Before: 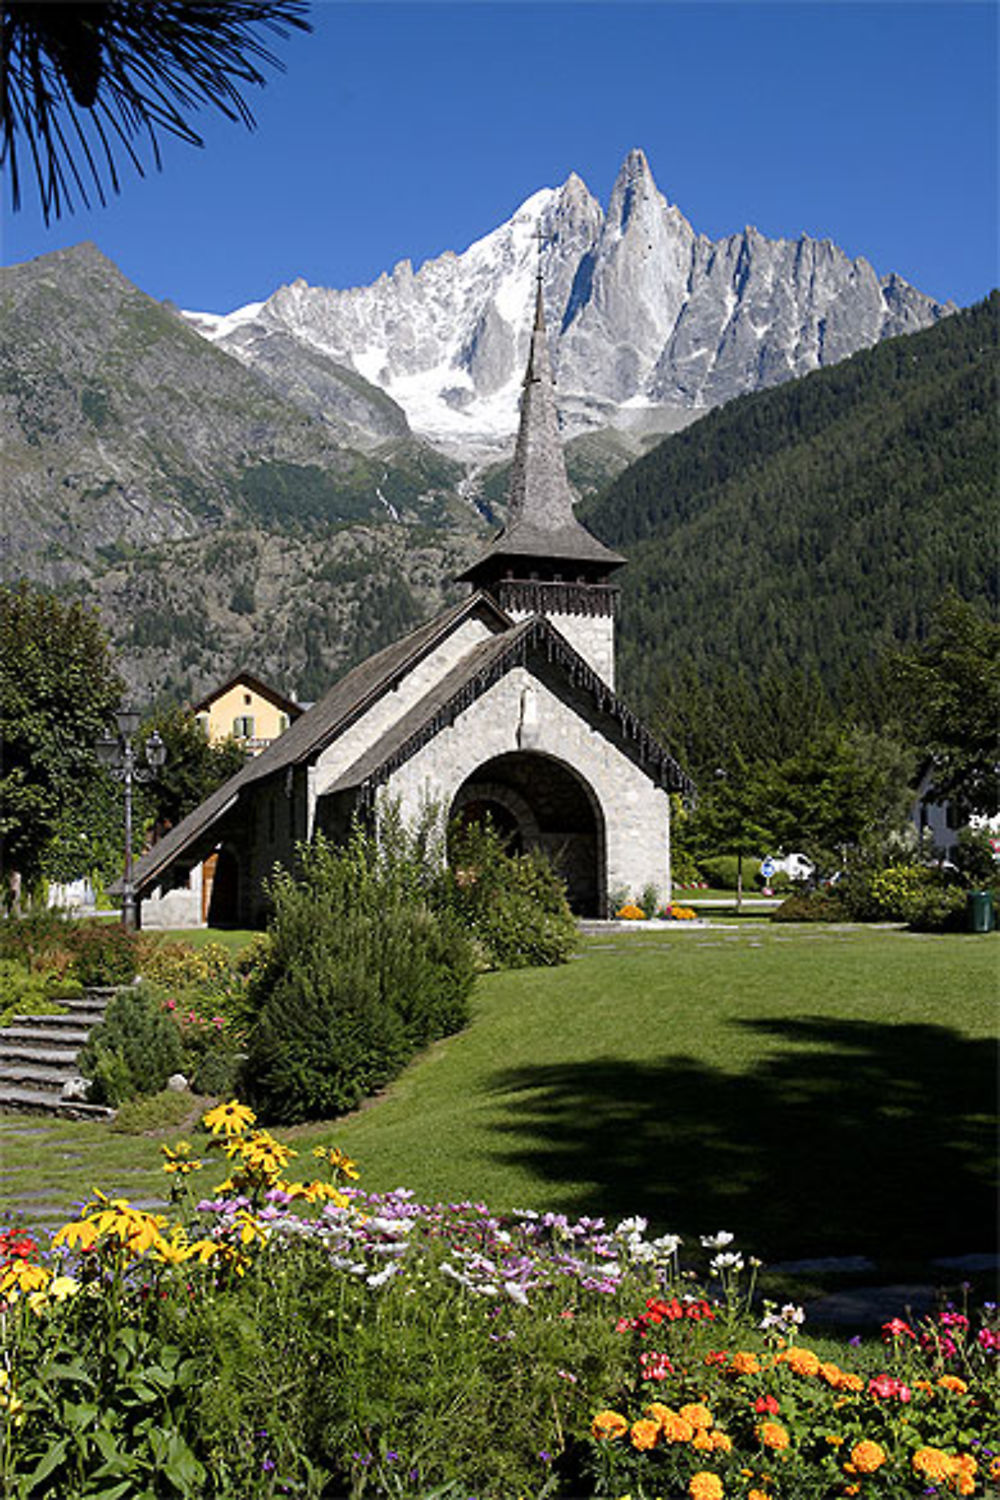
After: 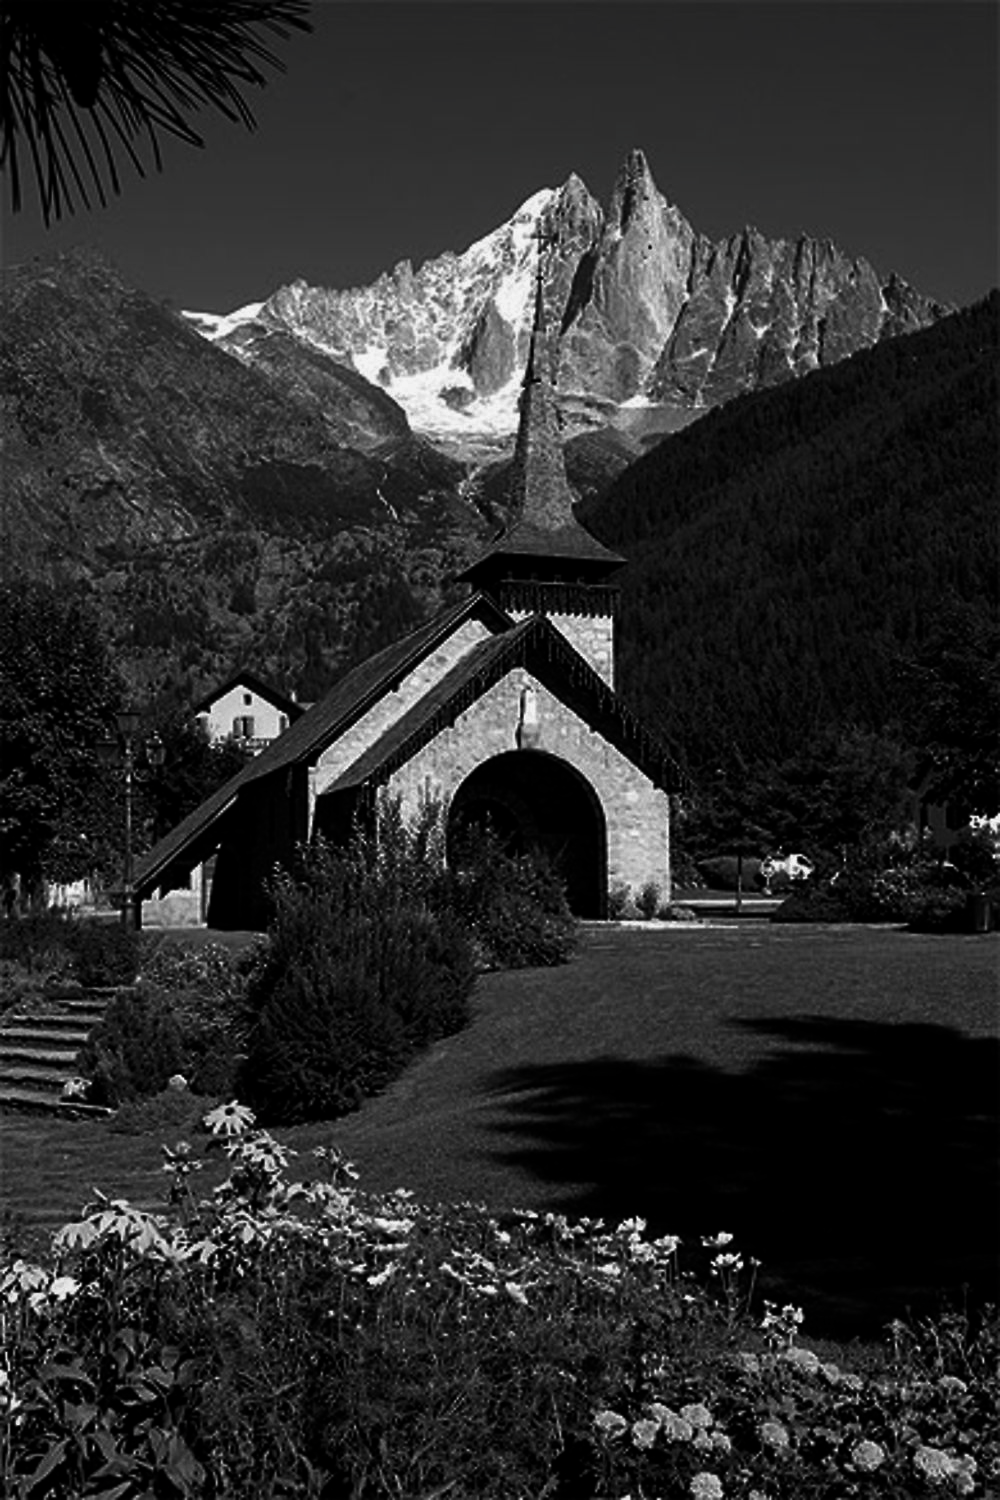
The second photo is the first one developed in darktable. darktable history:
contrast brightness saturation: contrast -0.035, brightness -0.609, saturation -0.999
